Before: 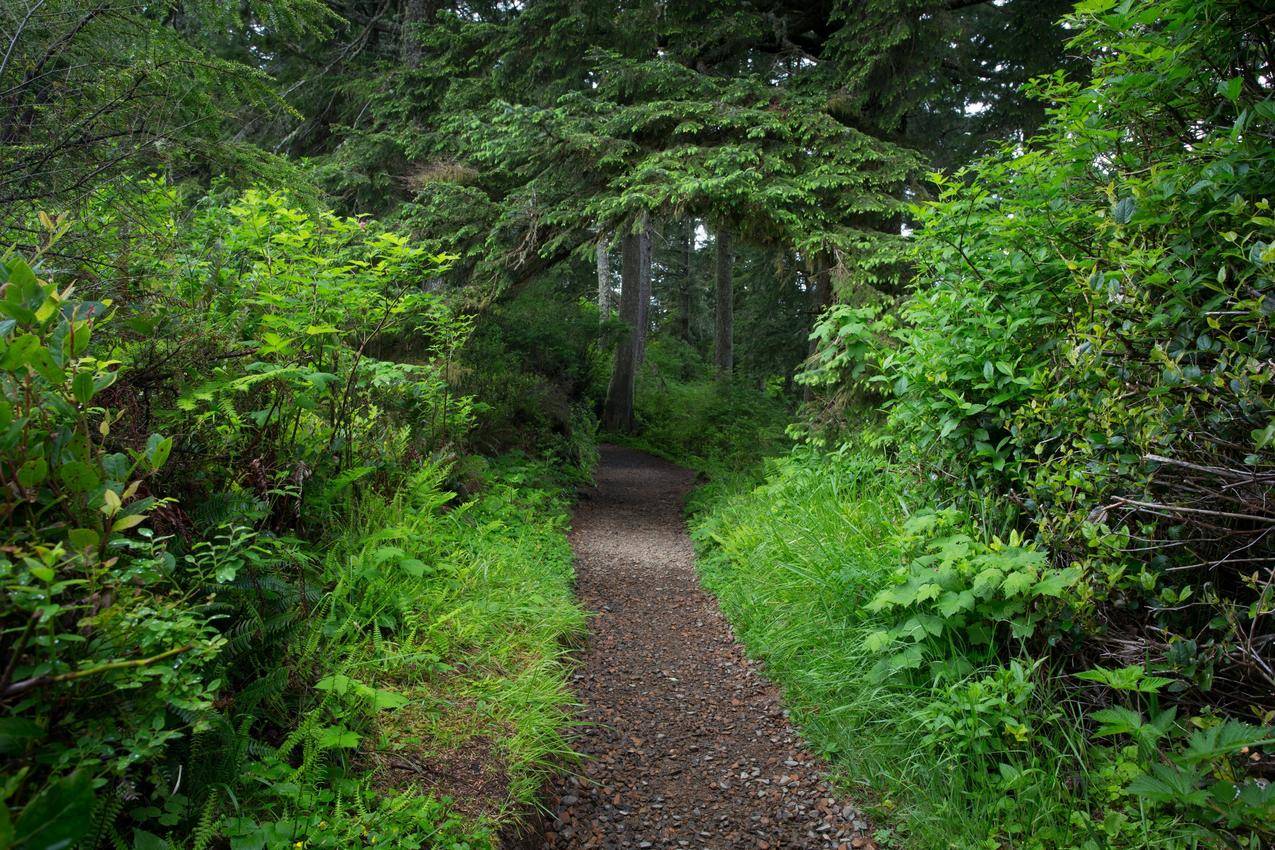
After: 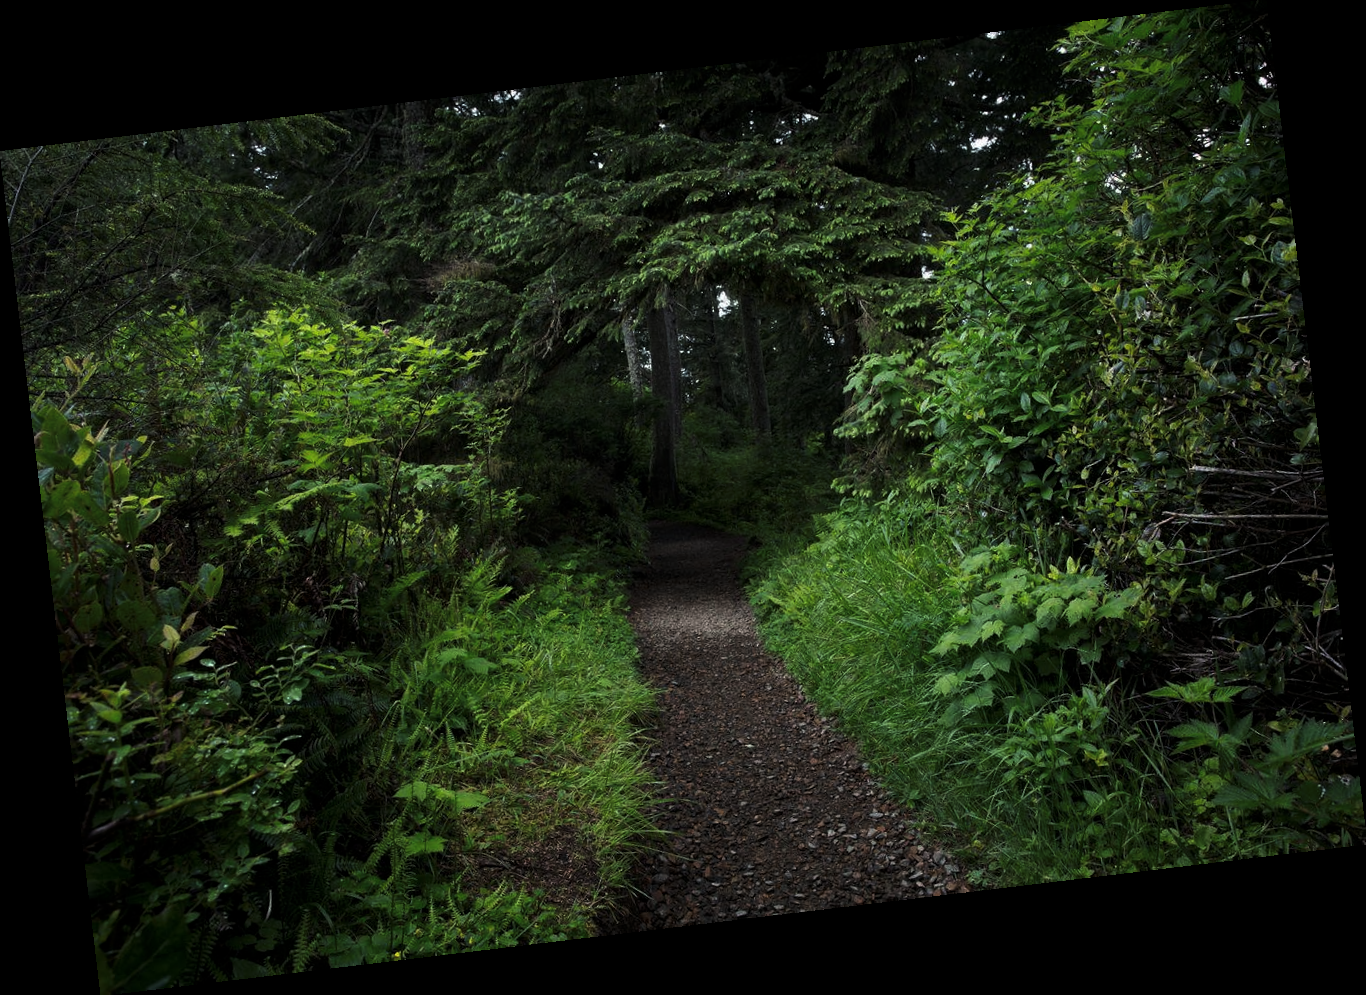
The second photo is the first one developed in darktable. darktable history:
levels: levels [0, 0.618, 1]
tone equalizer: on, module defaults
rotate and perspective: rotation -6.83°, automatic cropping off
